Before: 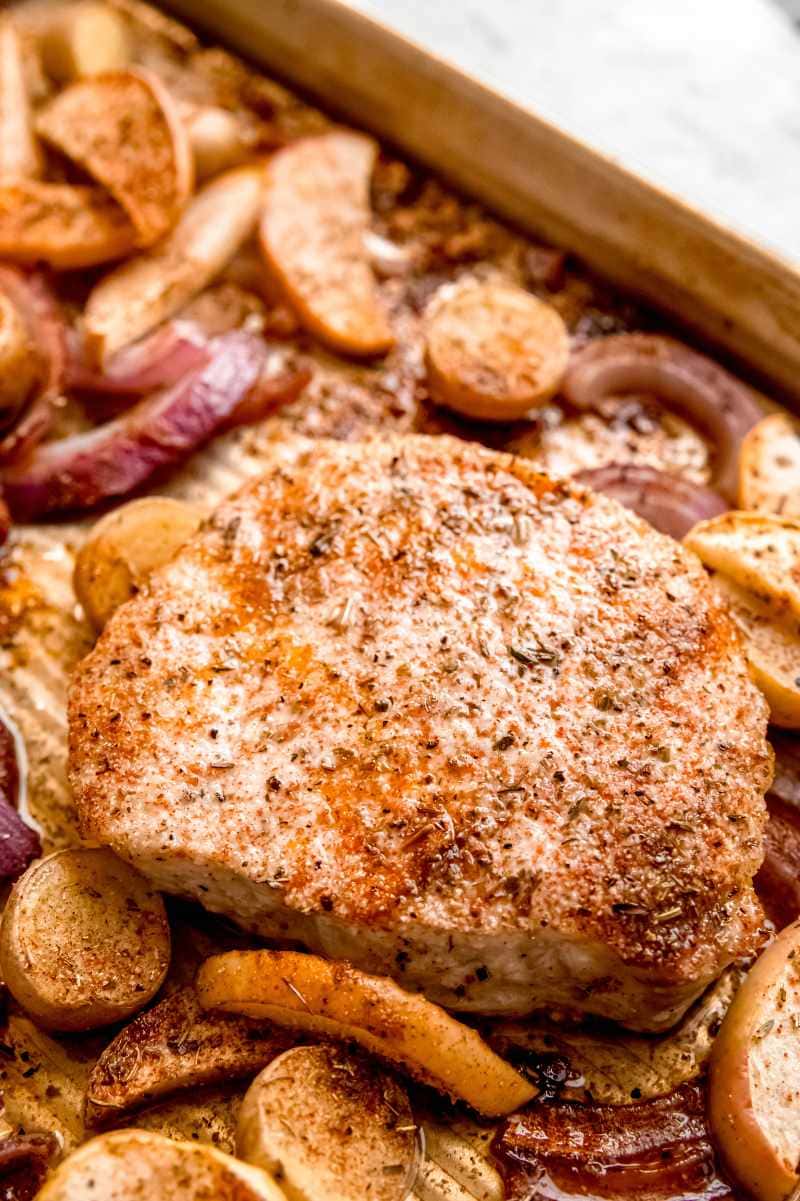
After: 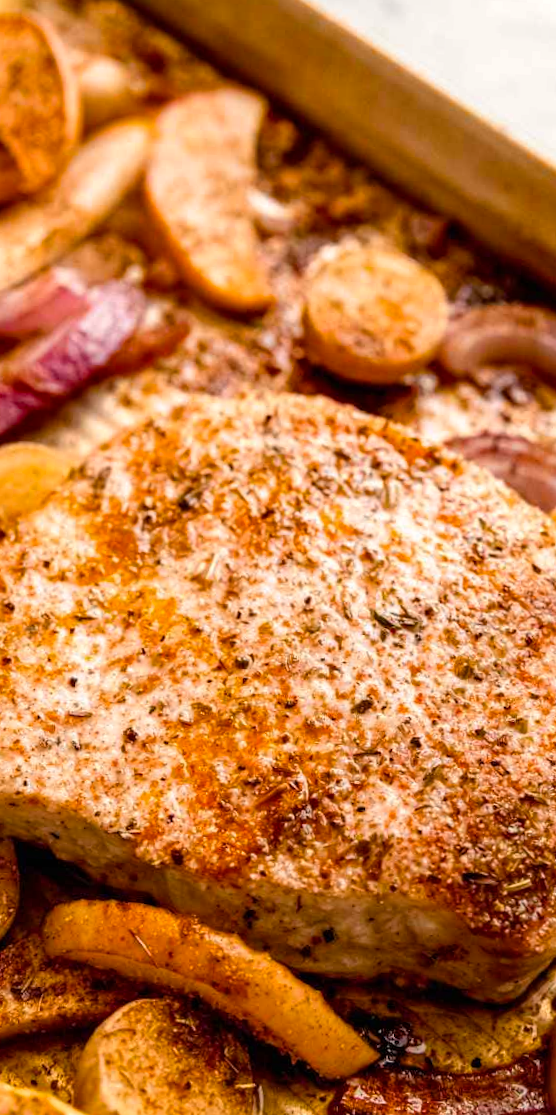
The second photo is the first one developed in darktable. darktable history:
crop and rotate: angle -2.94°, left 14.239%, top 0.035%, right 10.888%, bottom 0.075%
color balance rgb: highlights gain › chroma 1.042%, highlights gain › hue 68.21°, perceptual saturation grading › global saturation 19.89%
